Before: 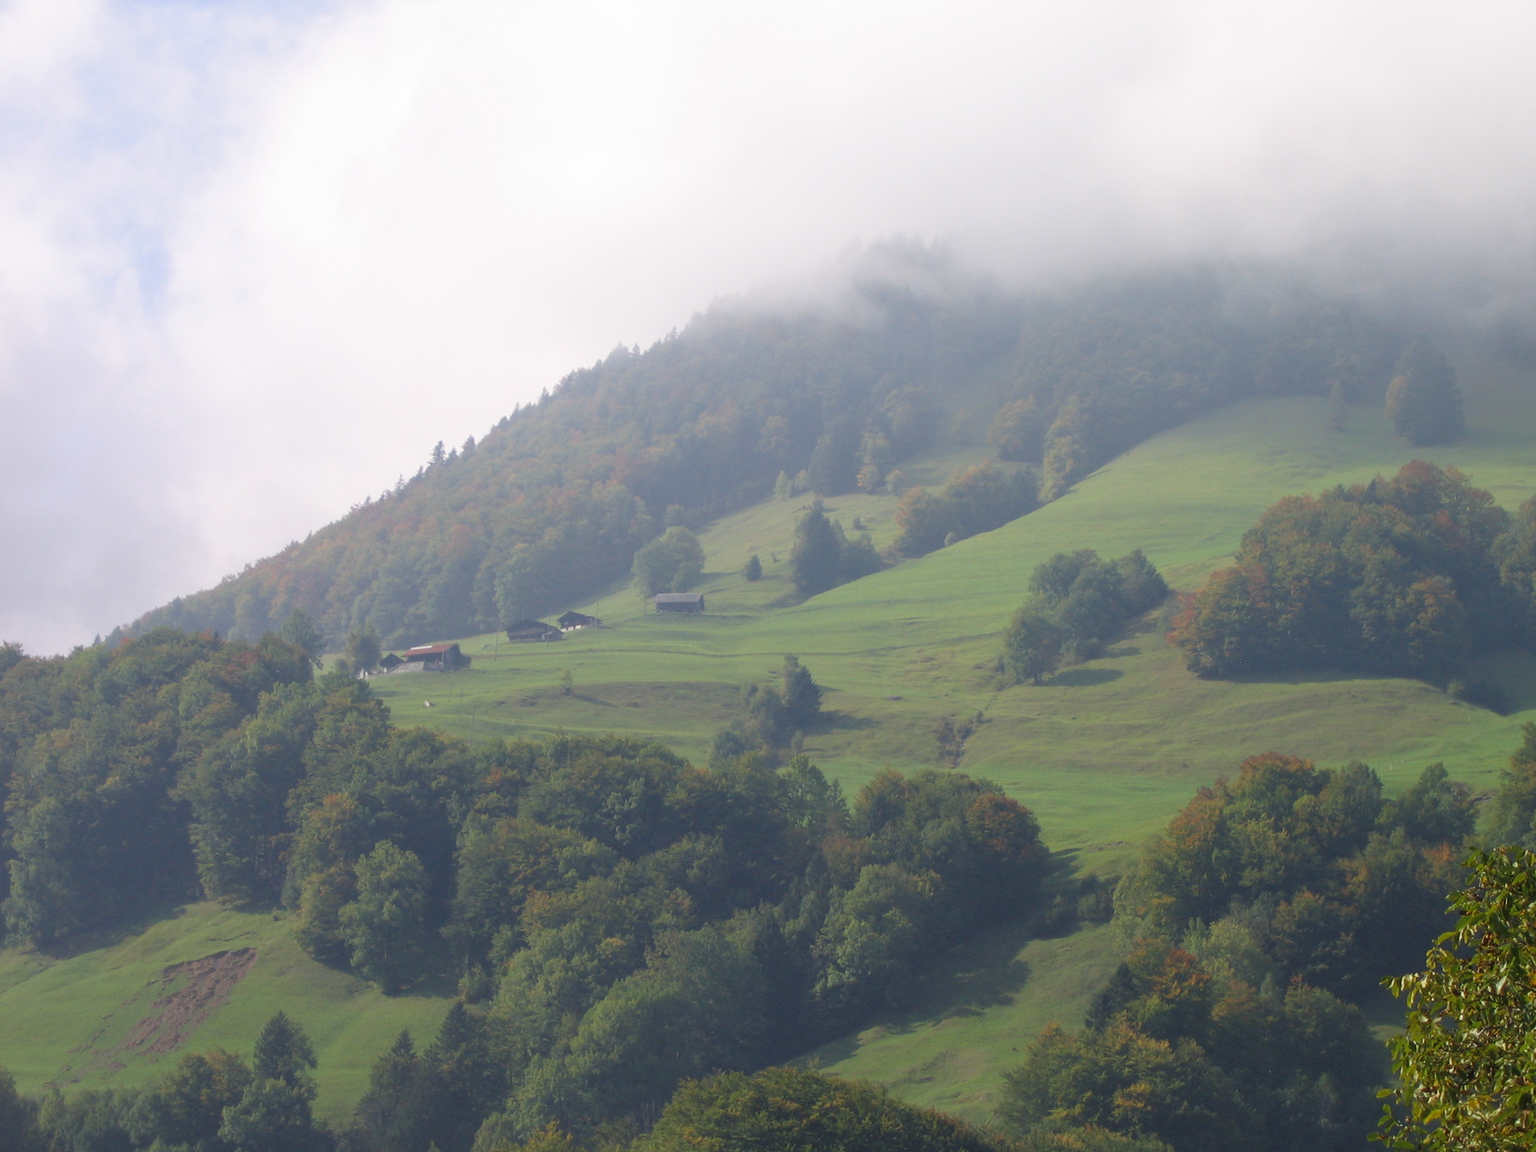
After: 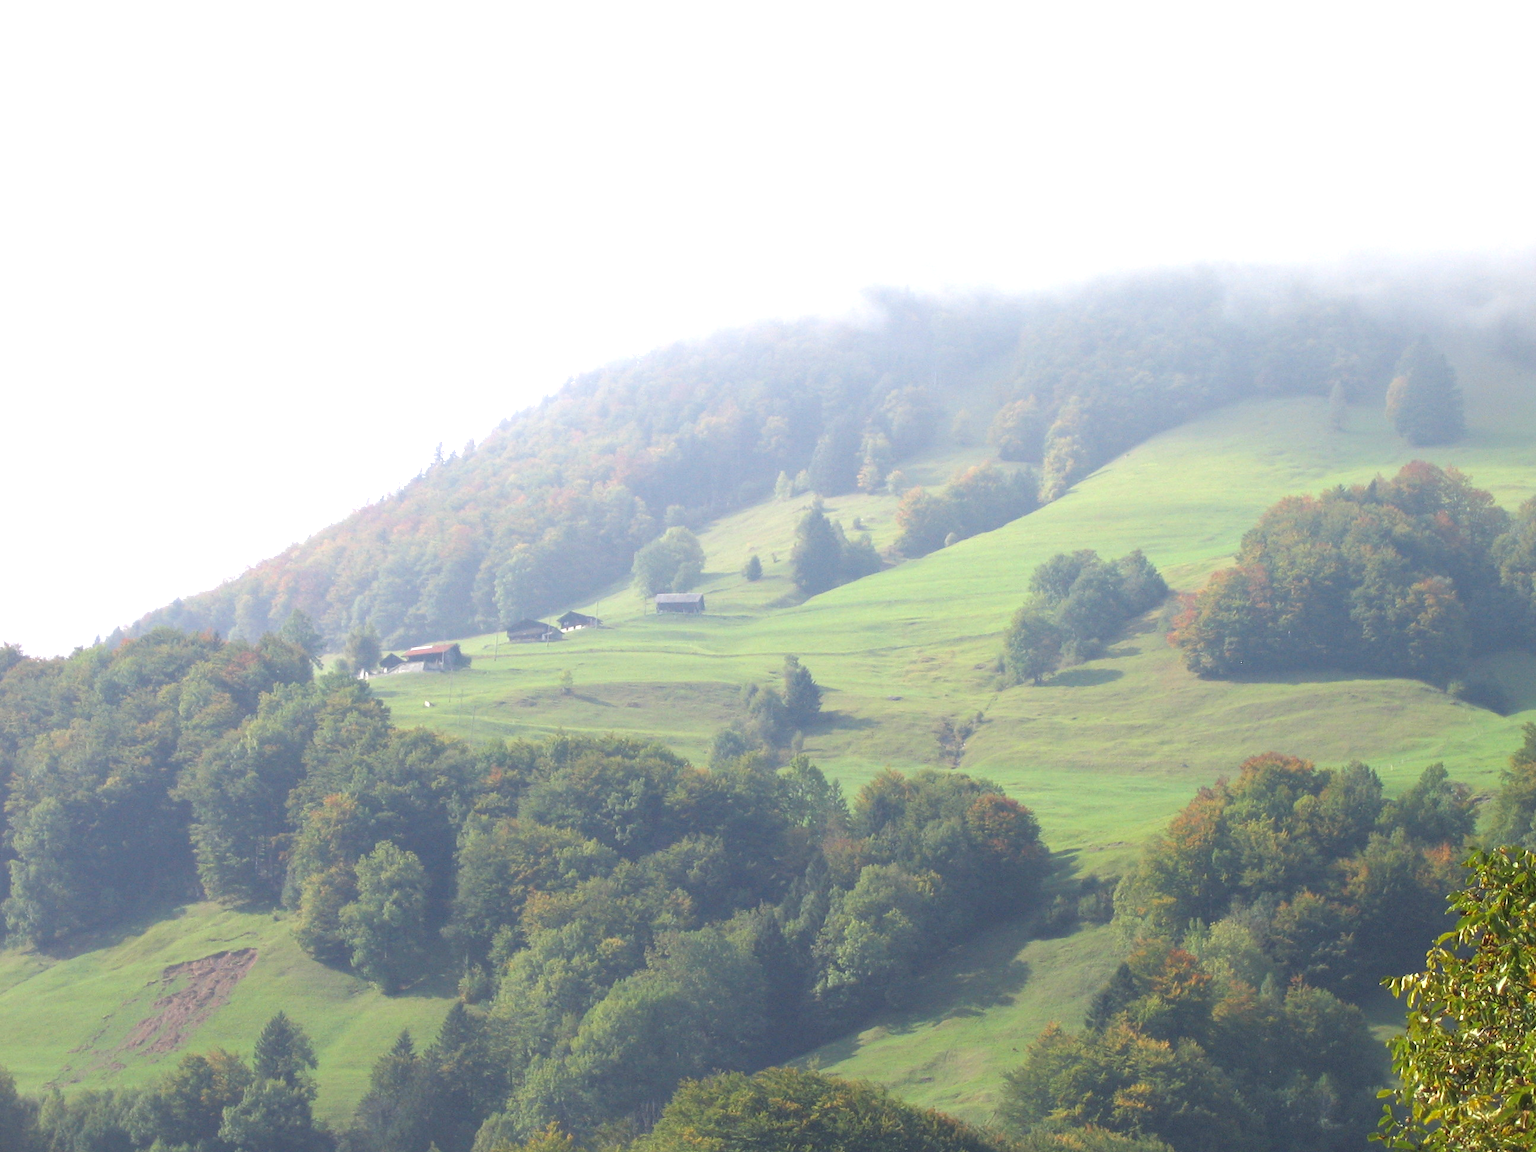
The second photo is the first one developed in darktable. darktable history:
exposure: black level correction 0, exposure 1.095 EV, compensate highlight preservation false
tone equalizer: on, module defaults
